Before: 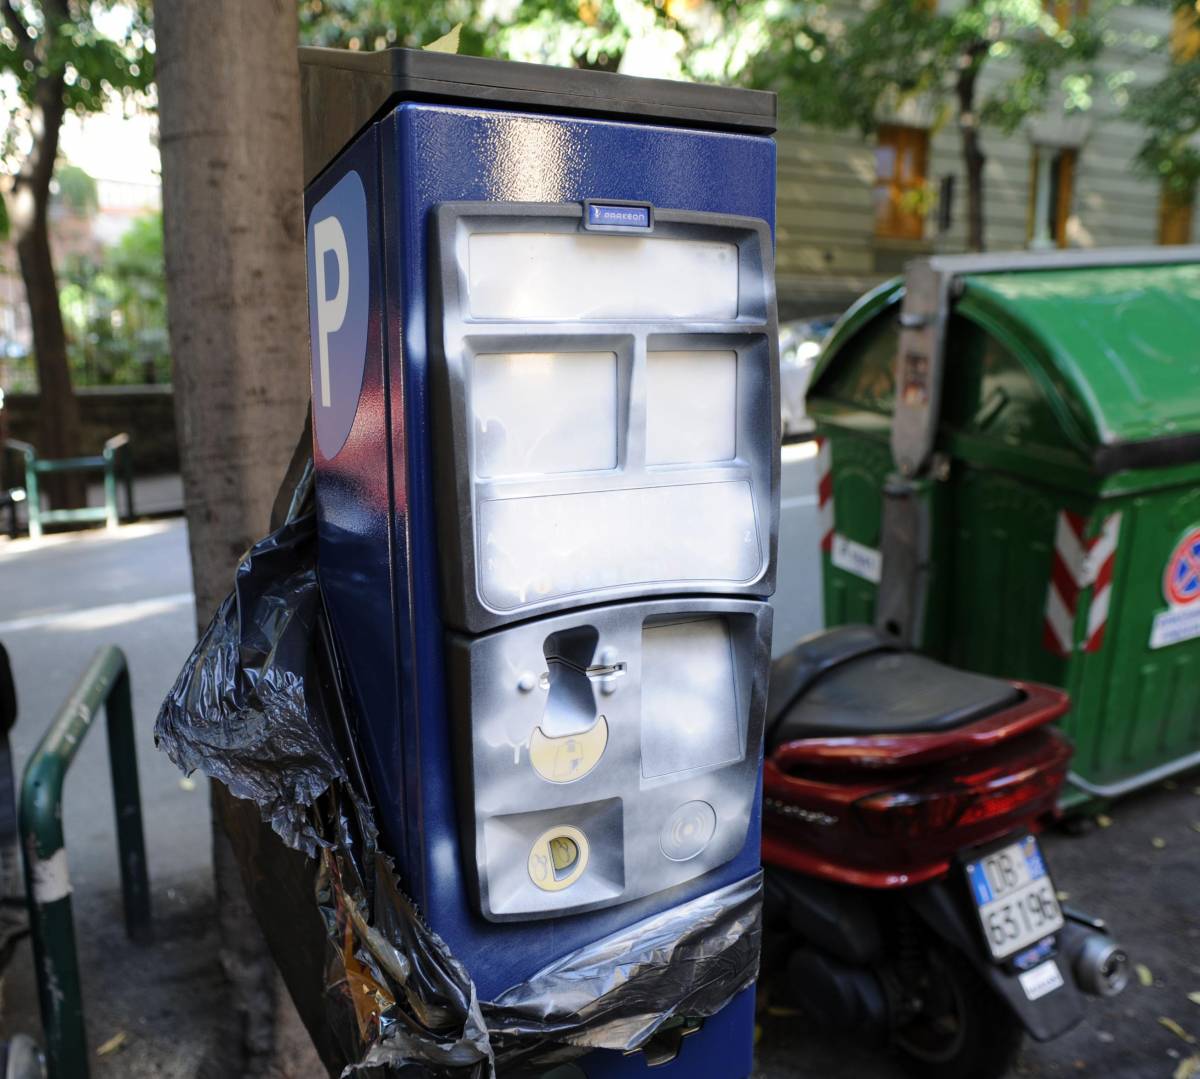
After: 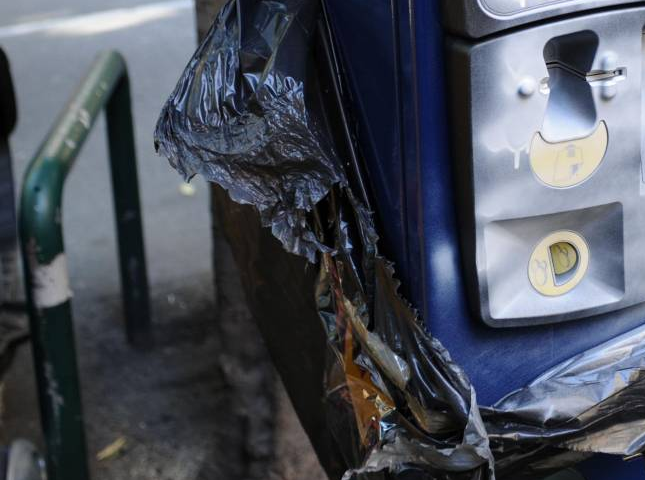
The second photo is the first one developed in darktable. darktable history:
crop and rotate: top 55.236%, right 46.194%, bottom 0.229%
